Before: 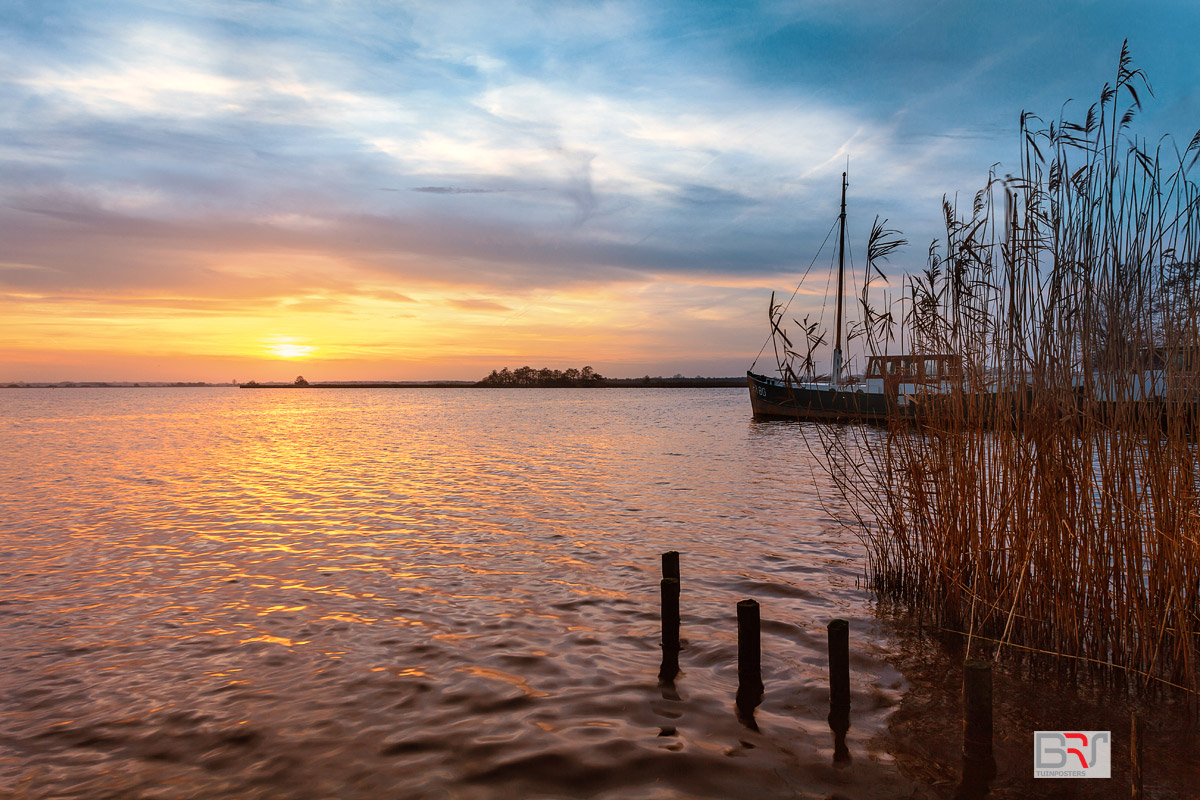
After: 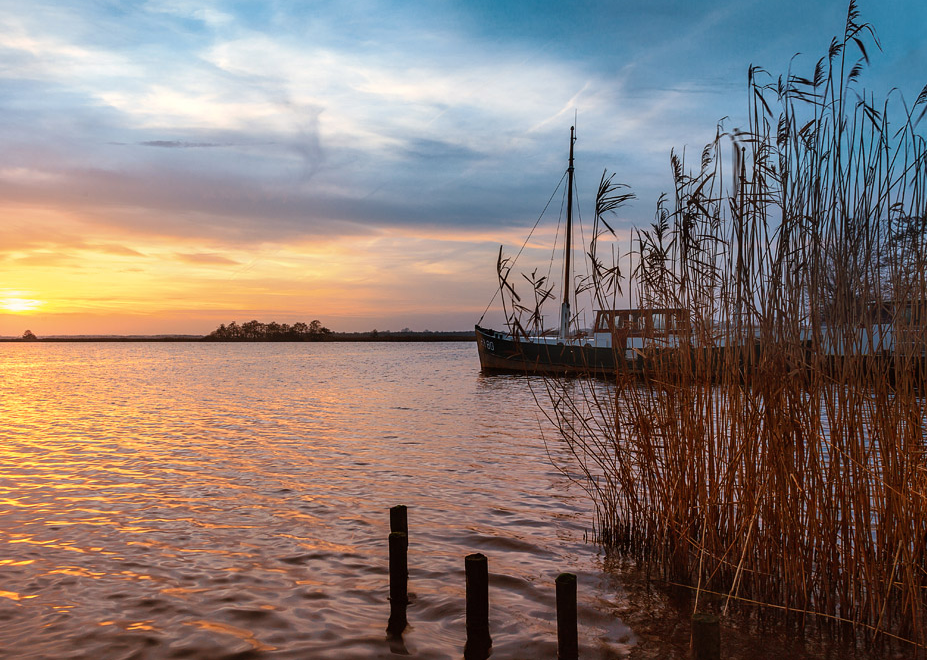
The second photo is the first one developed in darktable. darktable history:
crop: left 22.691%, top 5.874%, bottom 11.559%
